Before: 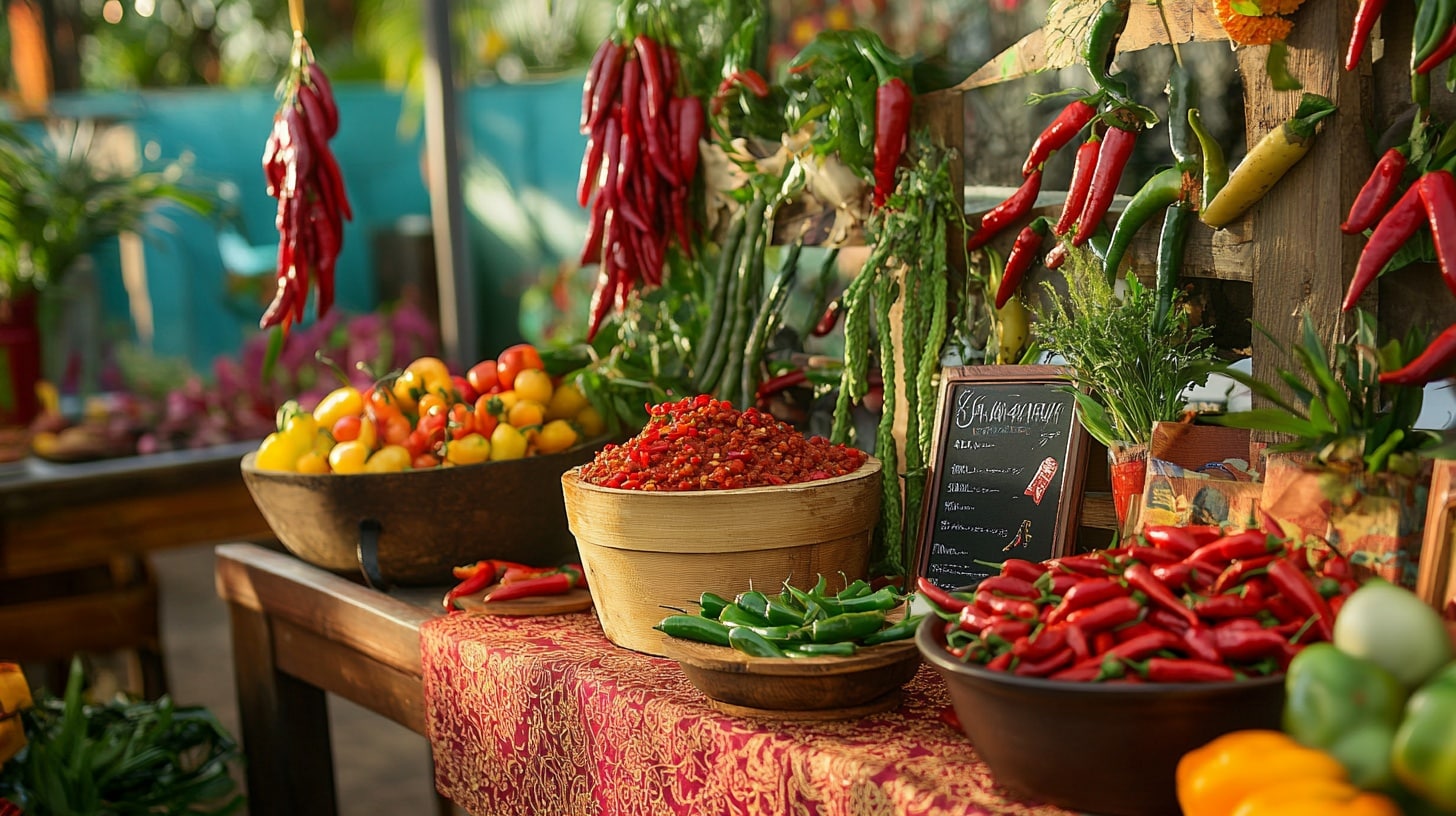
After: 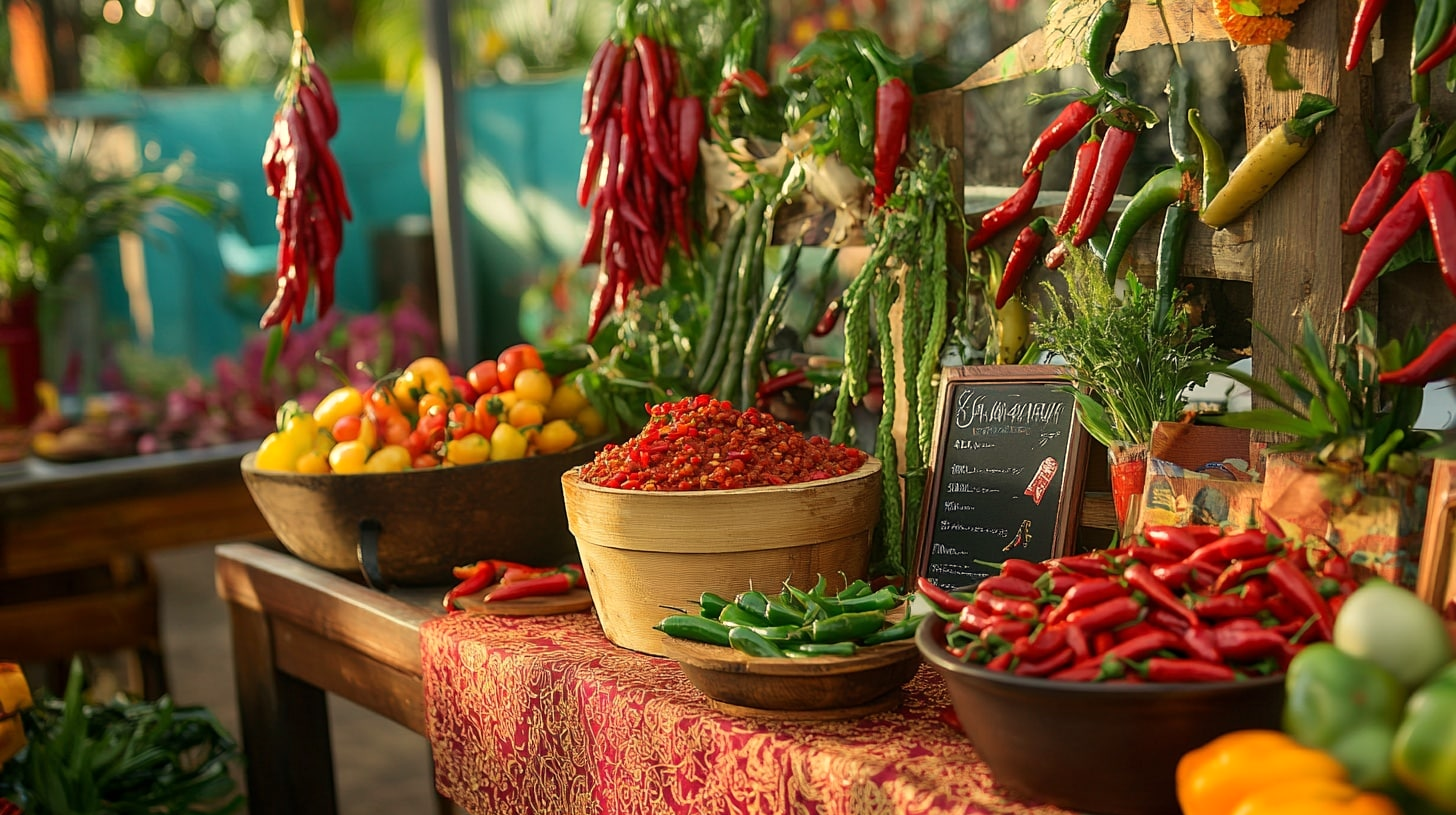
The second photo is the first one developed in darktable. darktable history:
white balance: red 1.029, blue 0.92
tone equalizer: on, module defaults
crop: bottom 0.071%
